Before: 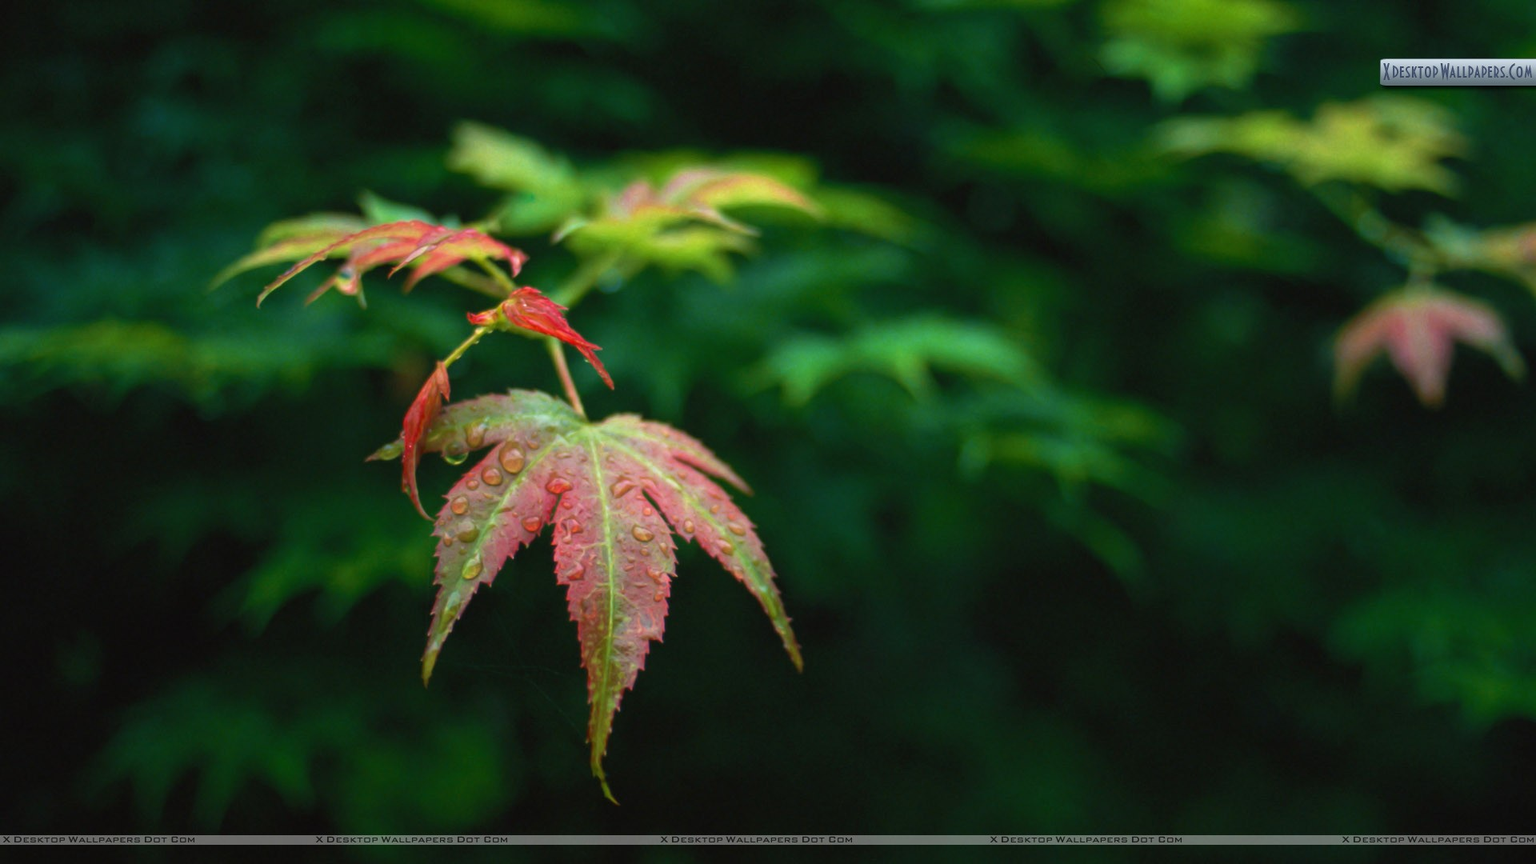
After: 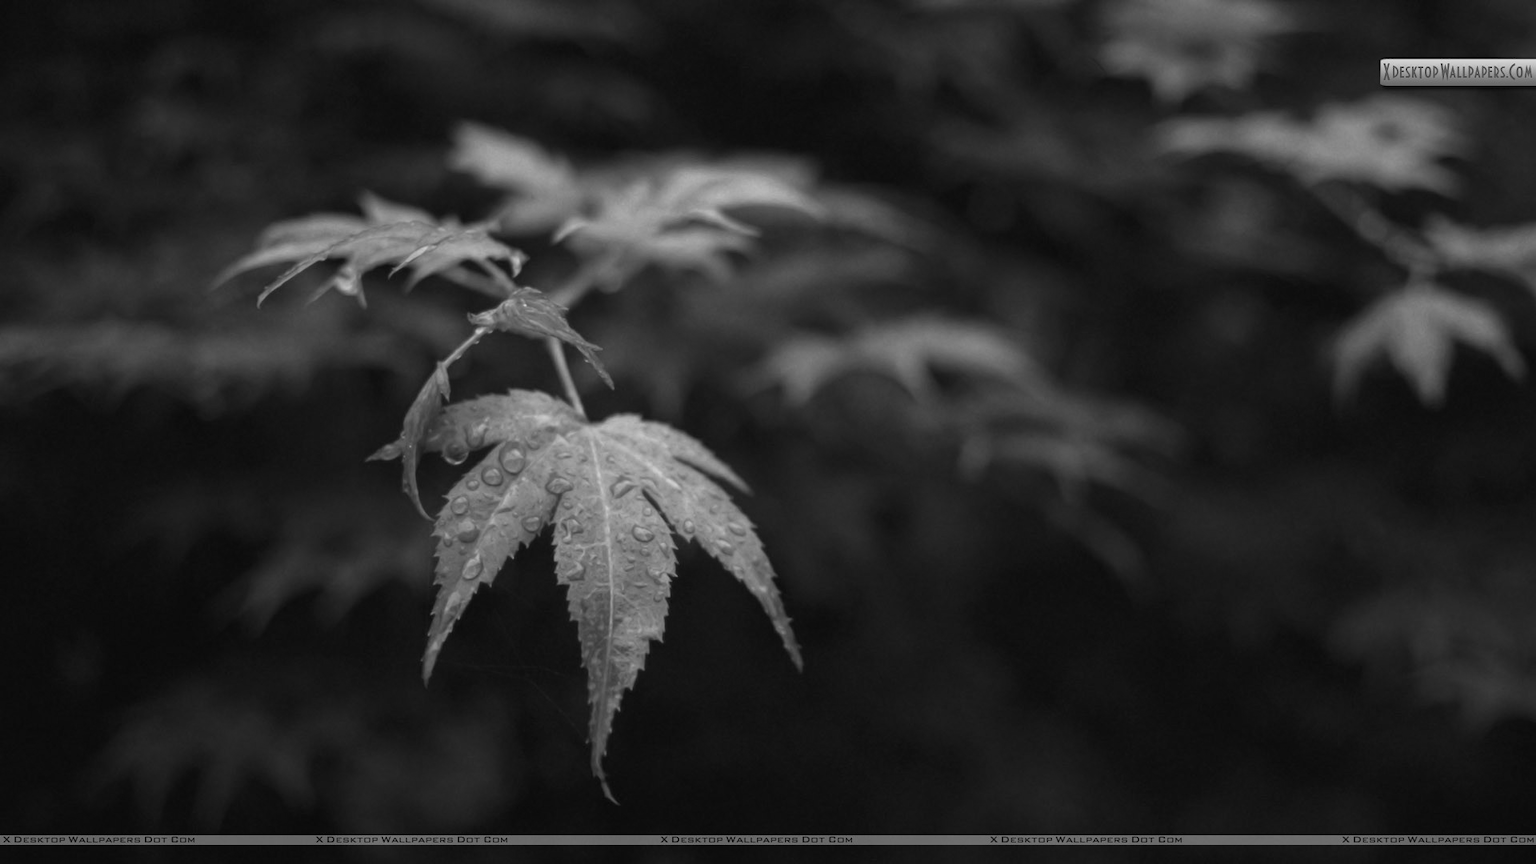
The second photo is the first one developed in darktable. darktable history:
color calibration: output gray [0.22, 0.42, 0.37, 0], gray › normalize channels true, illuminant same as pipeline (D50), adaptation XYZ, x 0.346, y 0.359, gamut compression 0
tone equalizer: on, module defaults
